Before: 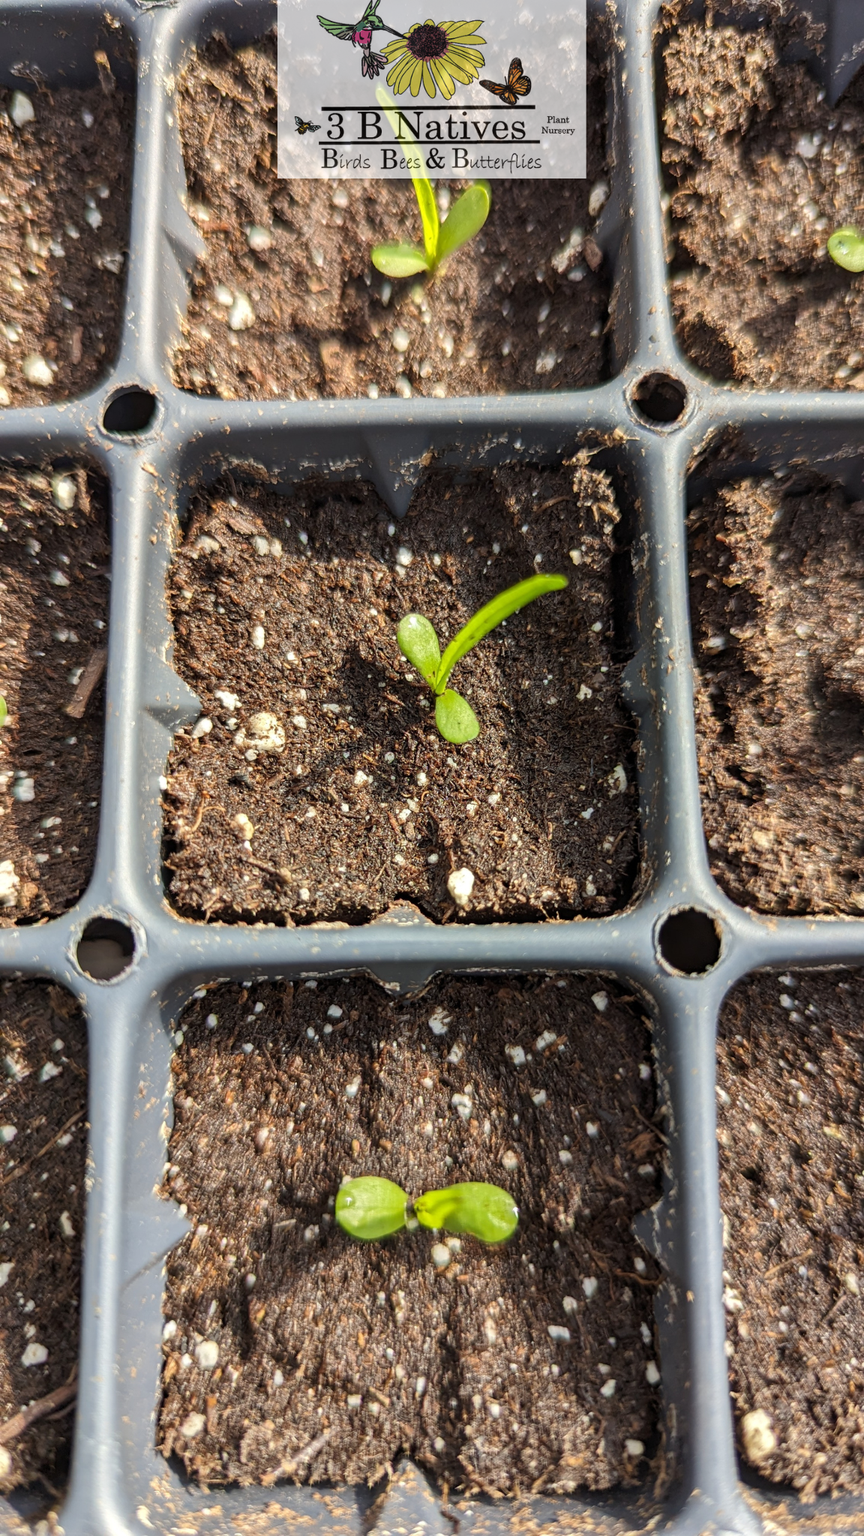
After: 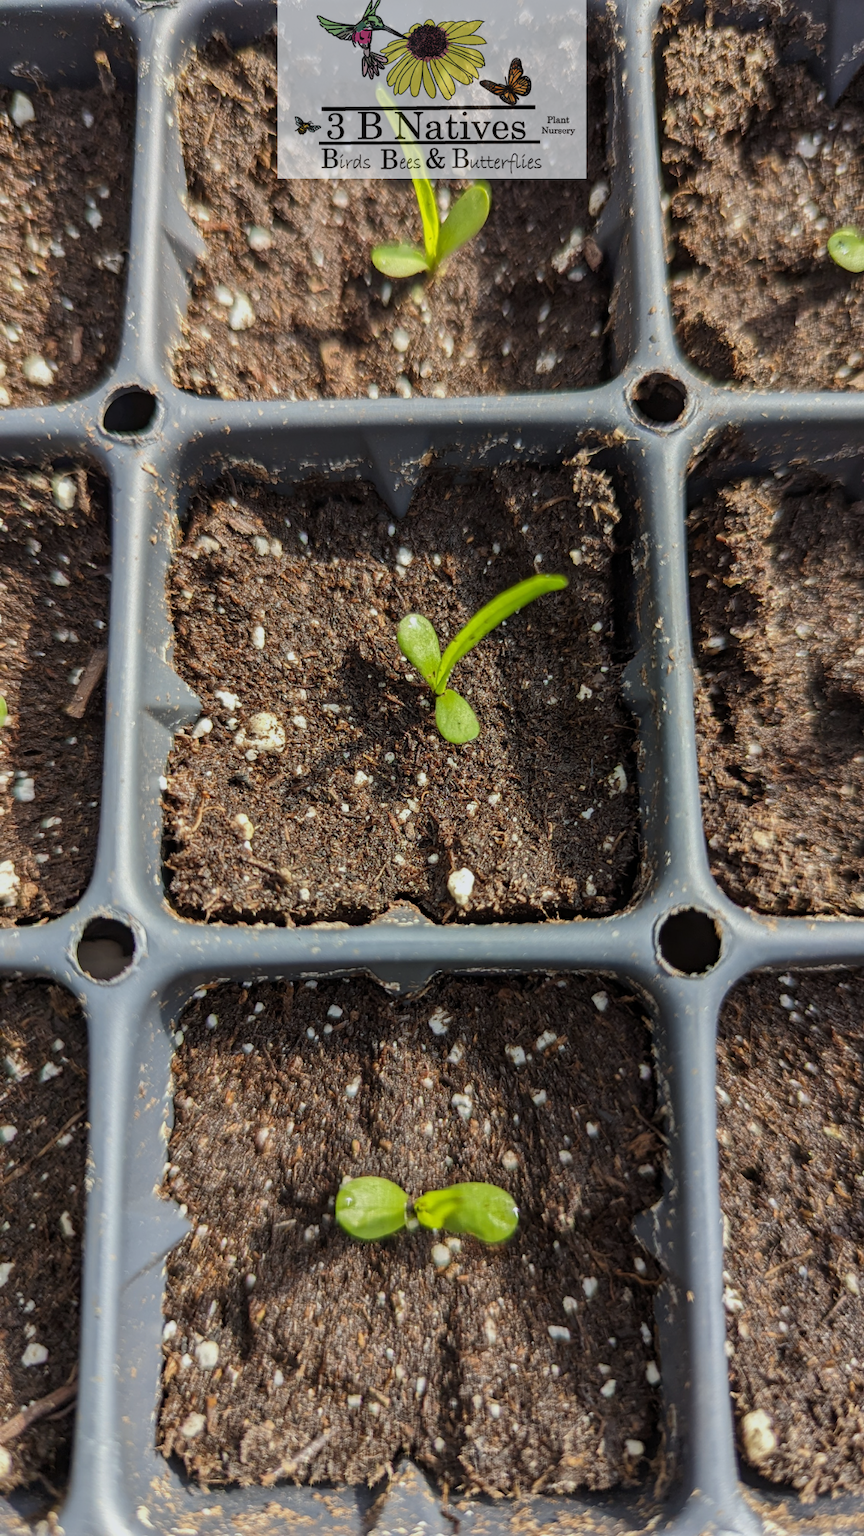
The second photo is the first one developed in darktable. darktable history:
exposure: exposure -0.36 EV, compensate highlight preservation false
white balance: red 0.982, blue 1.018
